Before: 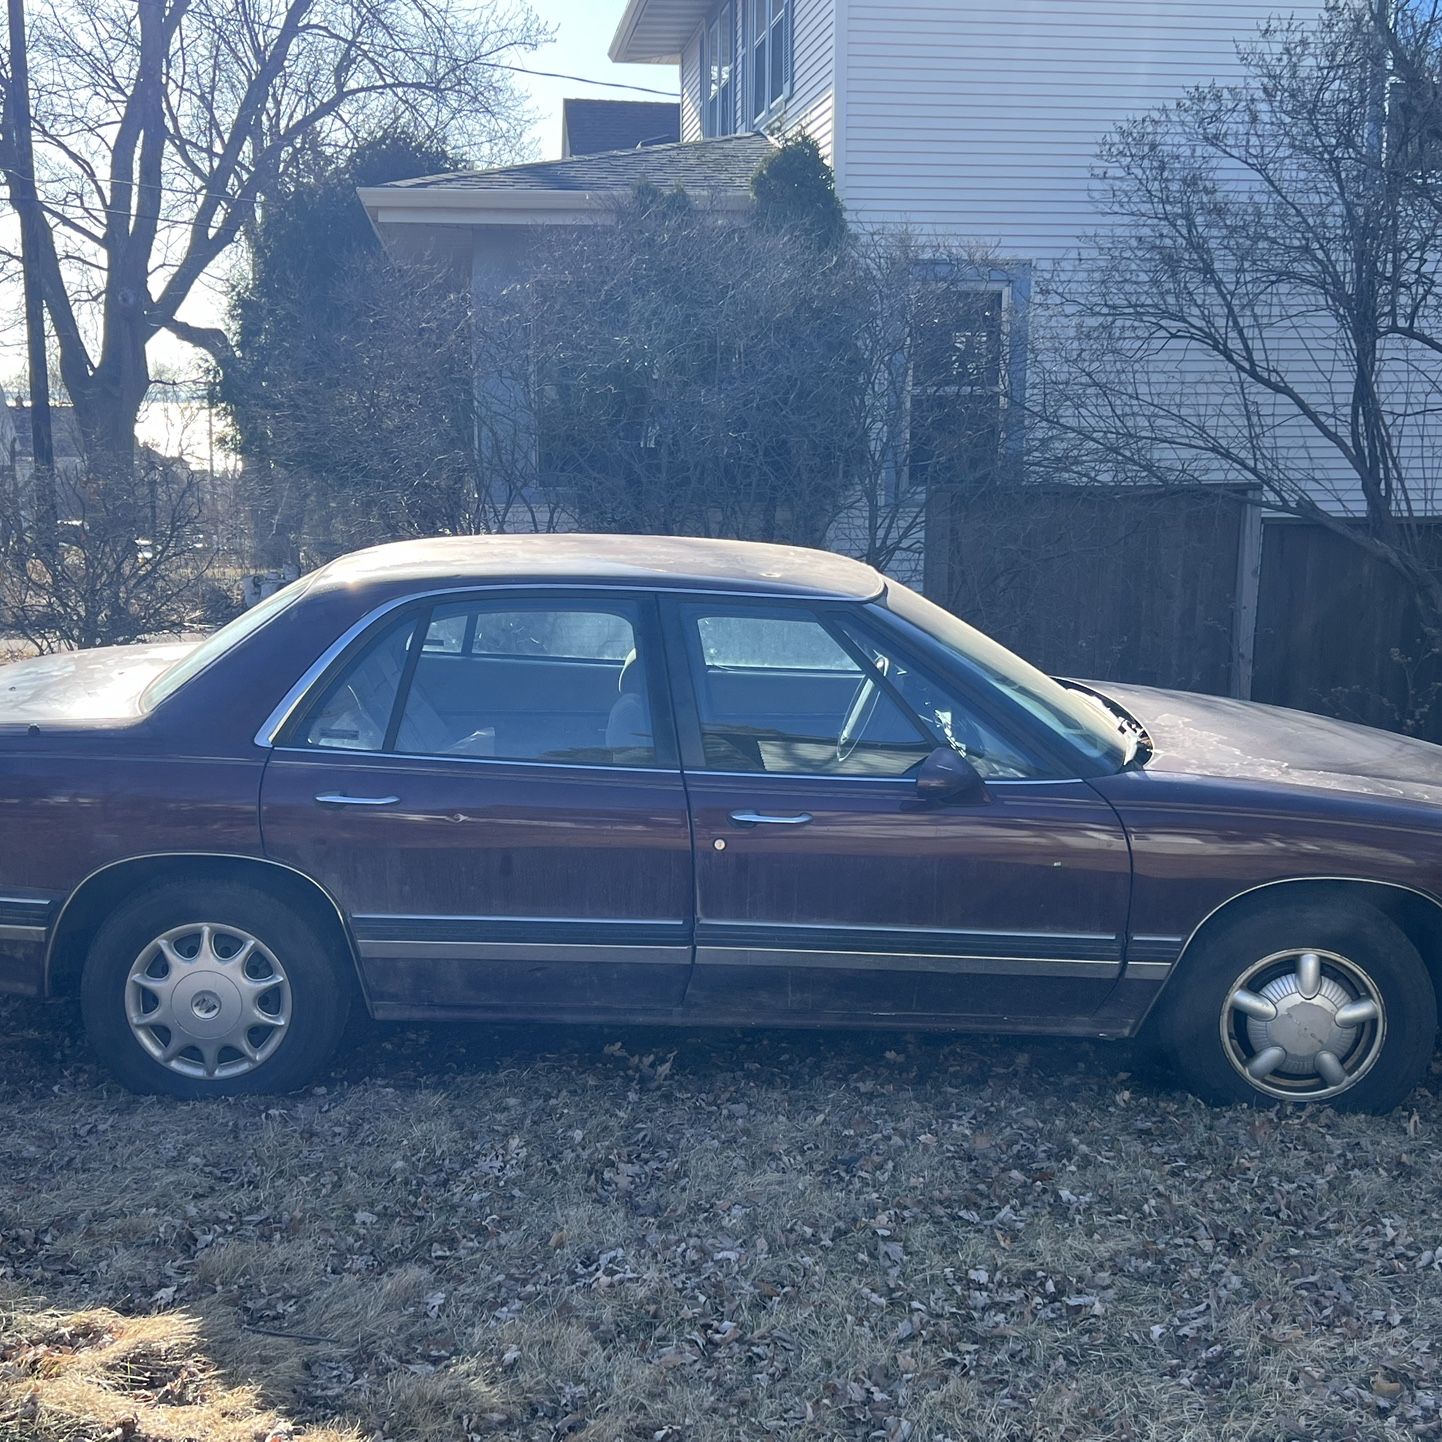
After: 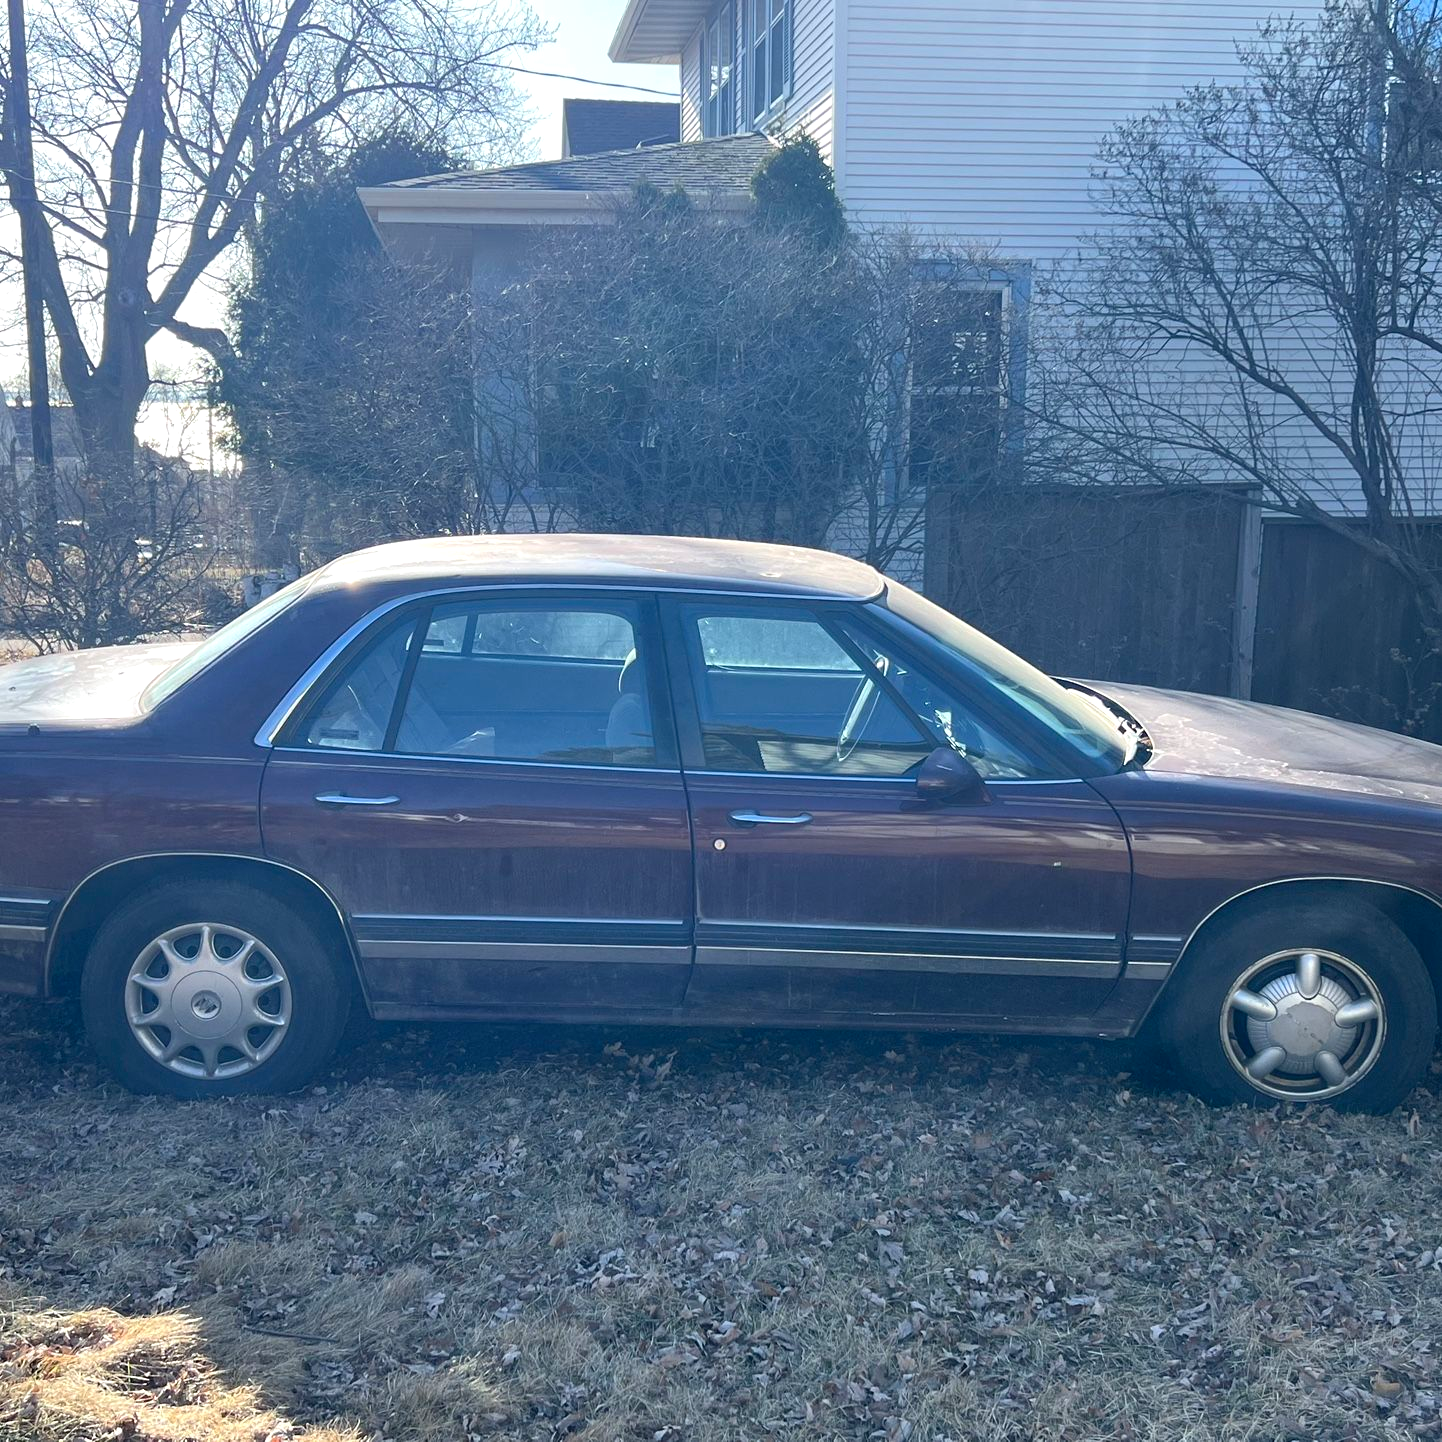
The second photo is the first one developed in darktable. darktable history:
exposure: exposure 0.201 EV, compensate highlight preservation false
